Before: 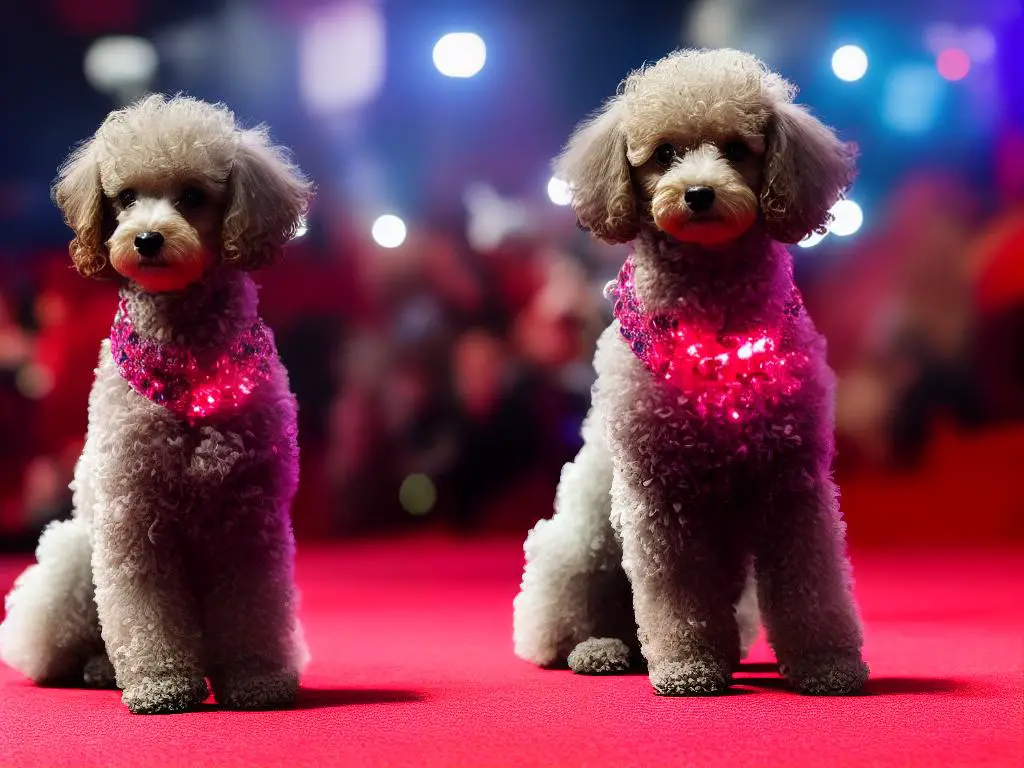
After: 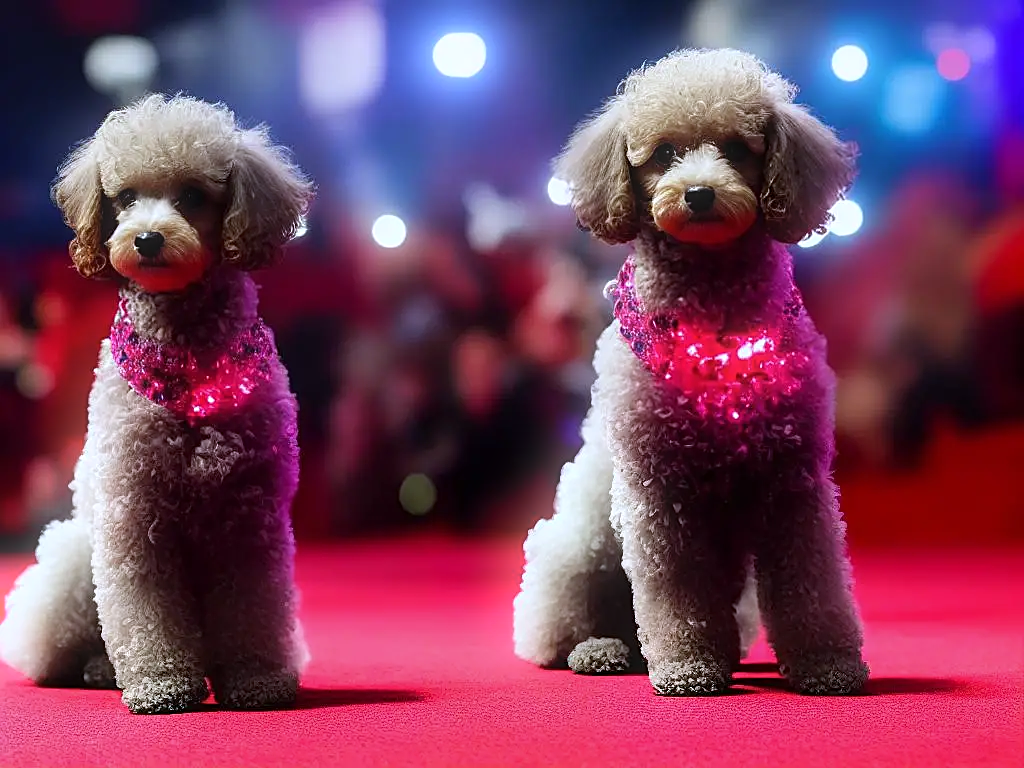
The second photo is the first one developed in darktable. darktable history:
white balance: red 0.954, blue 1.079
sharpen: on, module defaults
bloom: size 5%, threshold 95%, strength 15%
